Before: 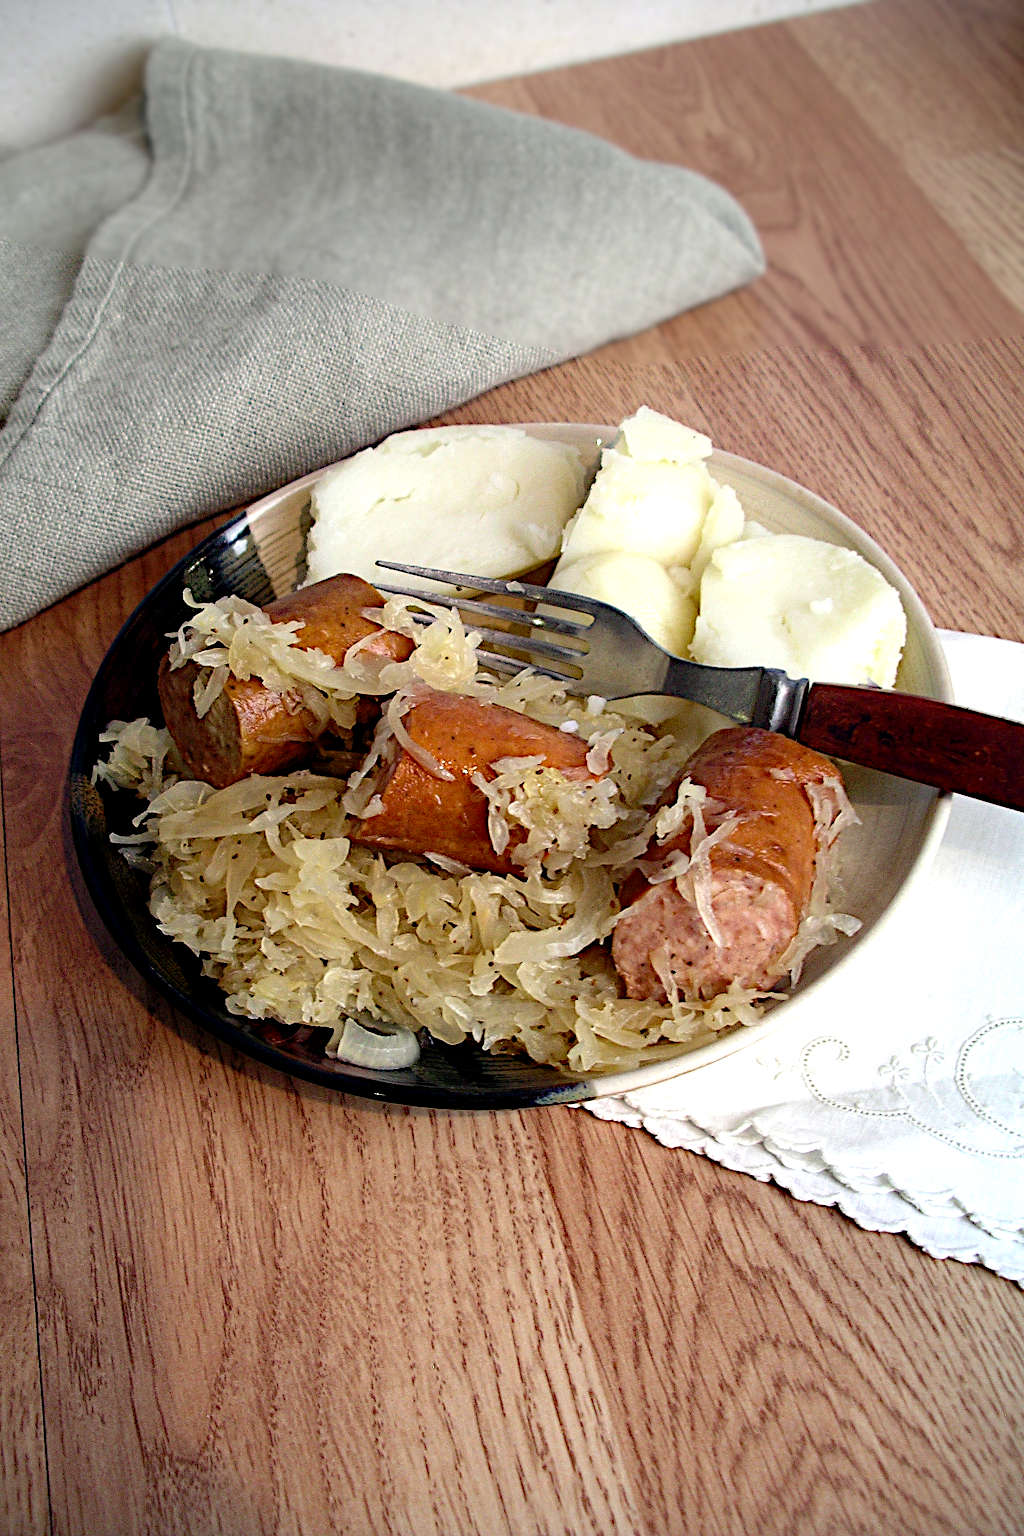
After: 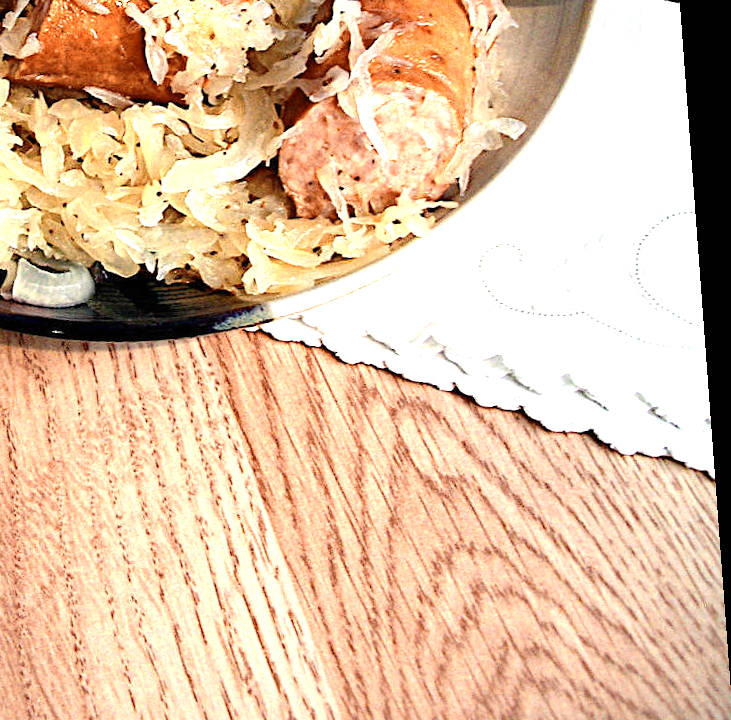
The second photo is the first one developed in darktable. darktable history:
rotate and perspective: rotation -4.25°, automatic cropping off
crop and rotate: left 35.509%, top 50.238%, bottom 4.934%
exposure: black level correction 0, exposure 0.7 EV, compensate exposure bias true, compensate highlight preservation false
color zones: curves: ch0 [(0.018, 0.548) (0.197, 0.654) (0.425, 0.447) (0.605, 0.658) (0.732, 0.579)]; ch1 [(0.105, 0.531) (0.224, 0.531) (0.386, 0.39) (0.618, 0.456) (0.732, 0.456) (0.956, 0.421)]; ch2 [(0.039, 0.583) (0.215, 0.465) (0.399, 0.544) (0.465, 0.548) (0.614, 0.447) (0.724, 0.43) (0.882, 0.623) (0.956, 0.632)]
